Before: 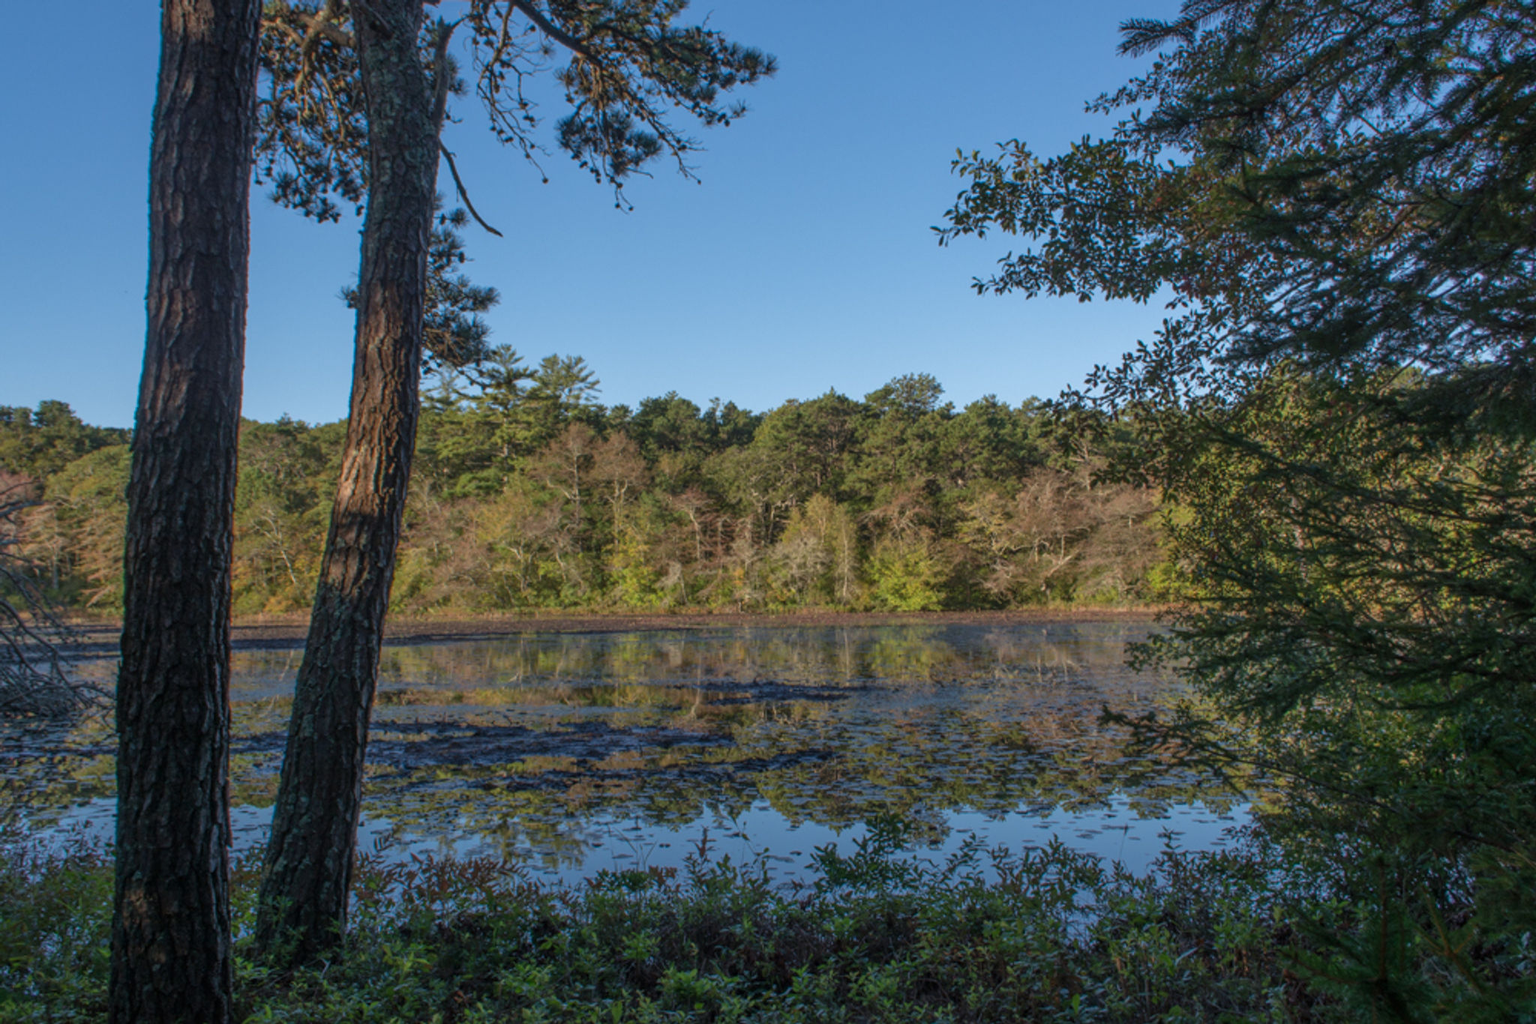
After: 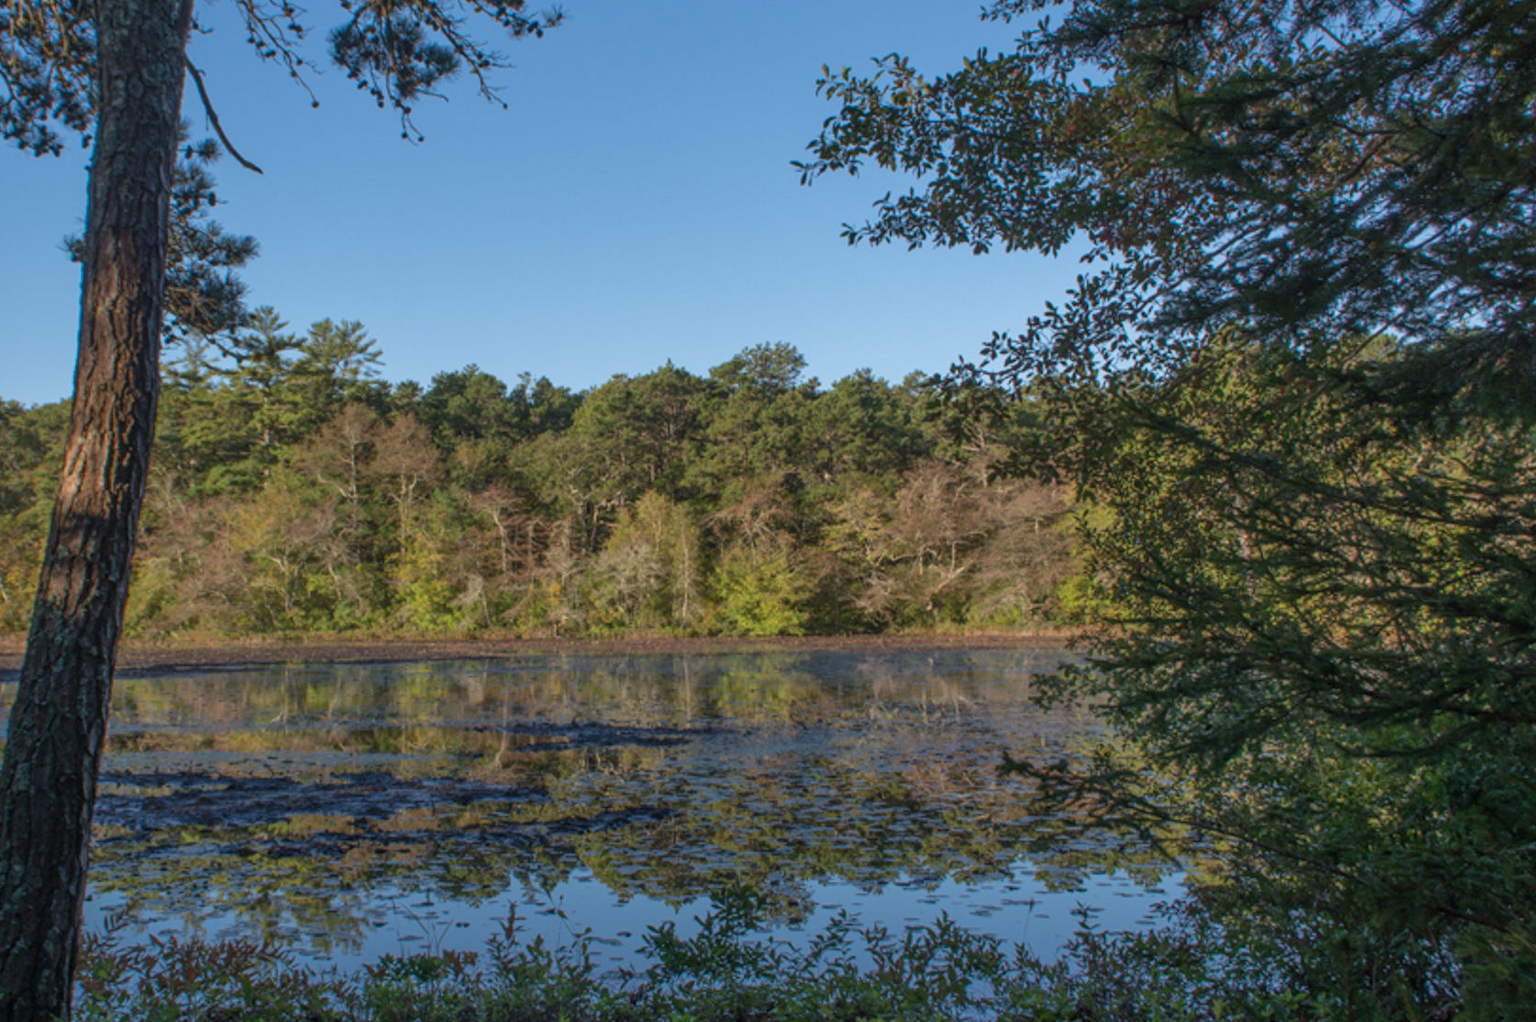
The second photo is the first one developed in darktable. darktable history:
crop: left 18.889%, top 9.441%, right 0%, bottom 9.576%
shadows and highlights: shadows 25.07, highlights -26.51
